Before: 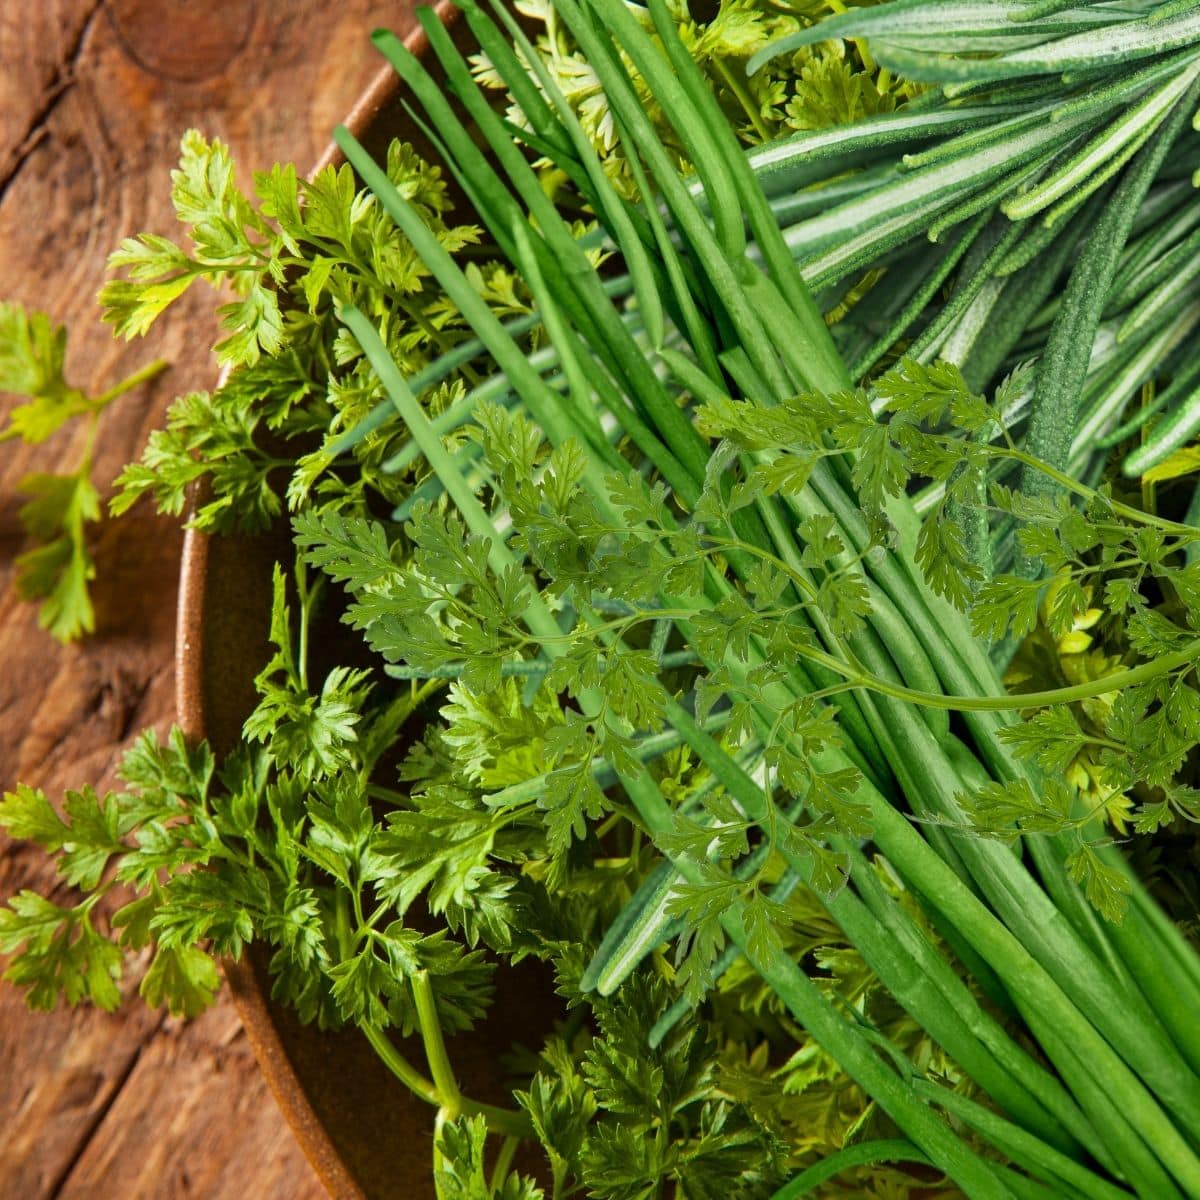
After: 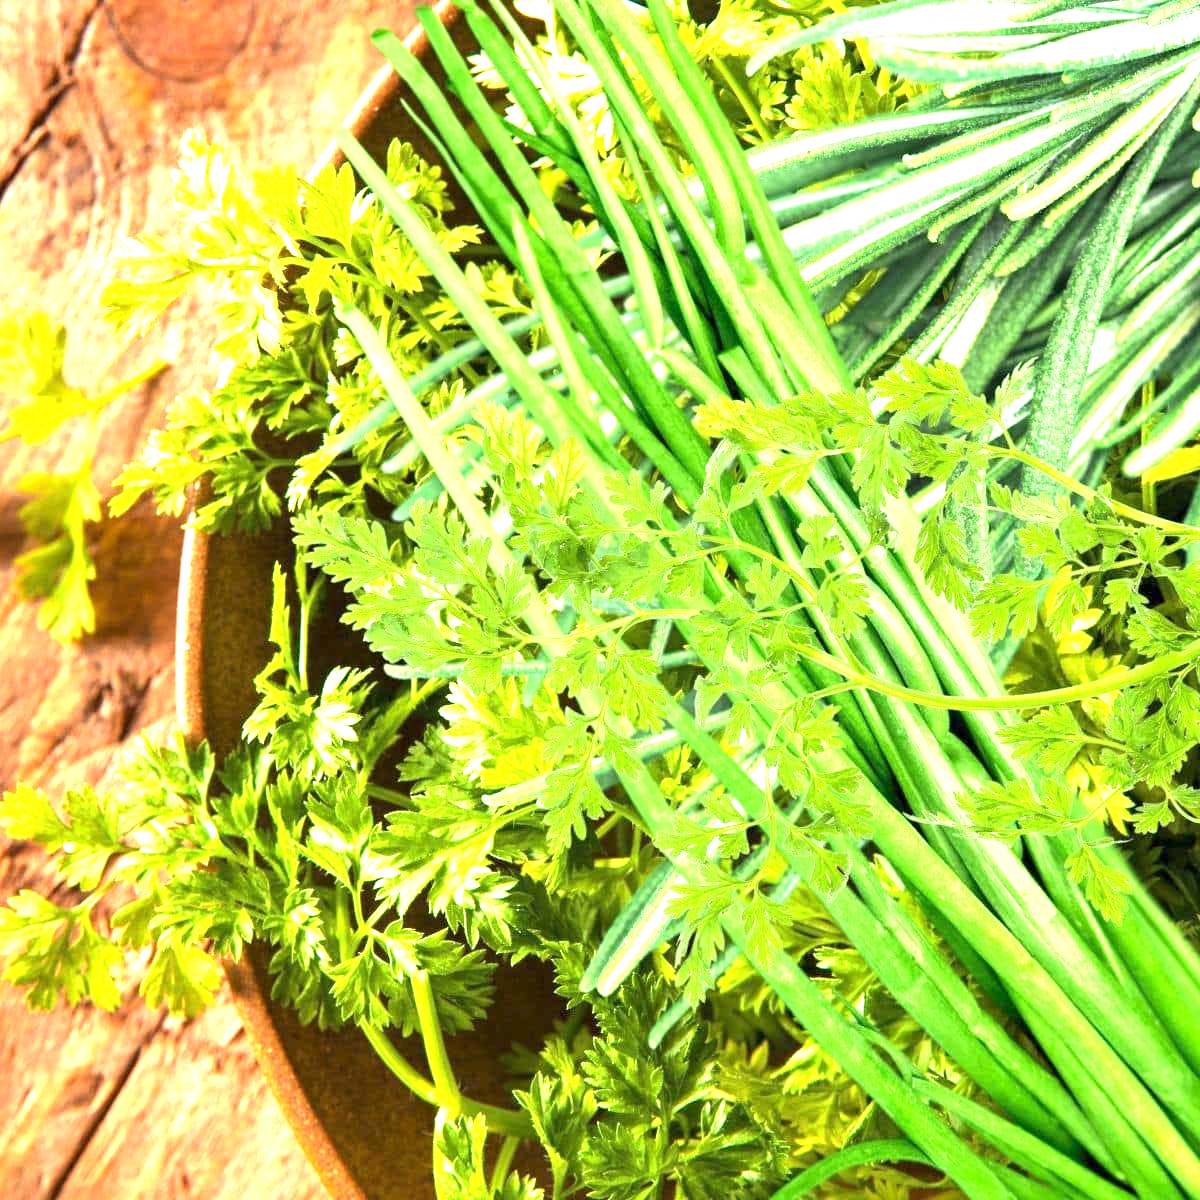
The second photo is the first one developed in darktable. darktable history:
color correction: highlights b* -0.062
exposure: exposure 2.177 EV, compensate exposure bias true, compensate highlight preservation false
